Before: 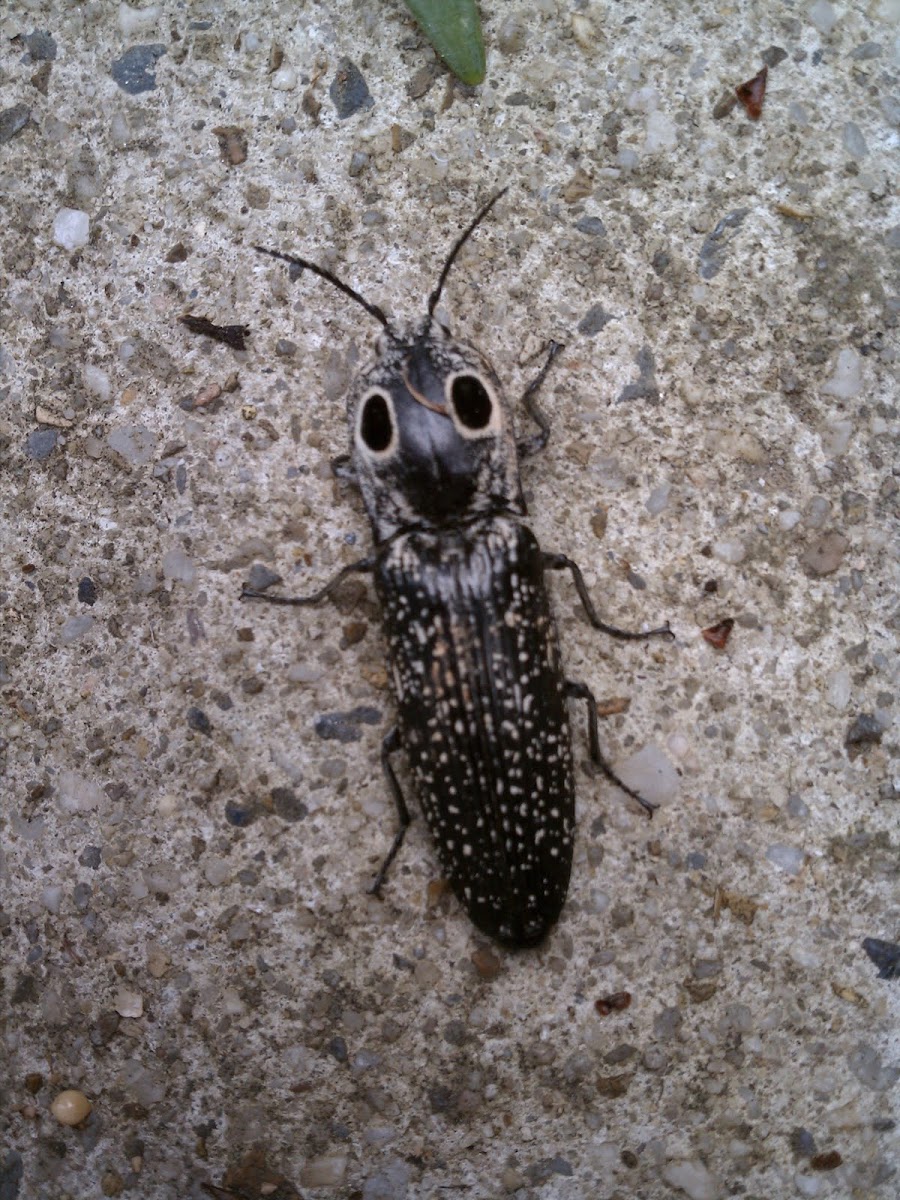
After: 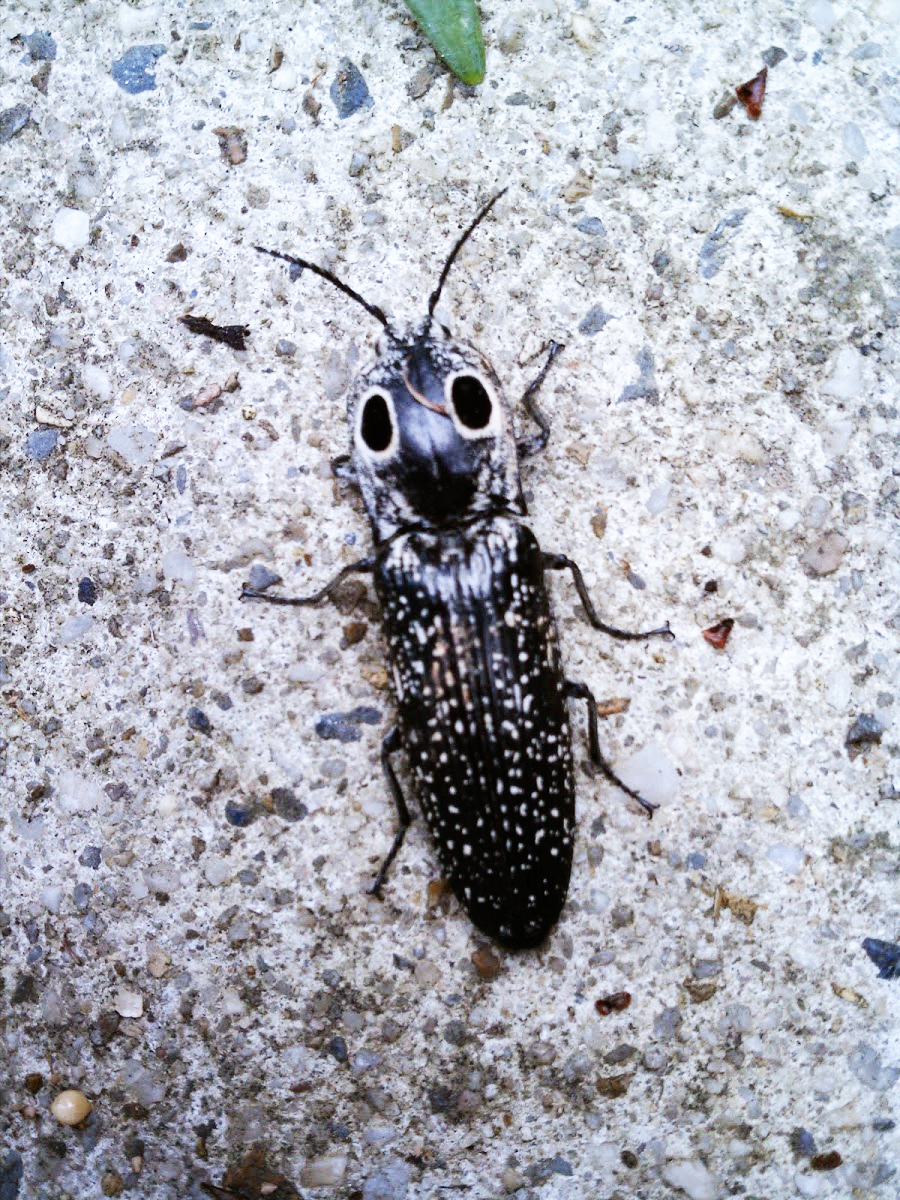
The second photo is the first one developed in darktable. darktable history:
base curve: curves: ch0 [(0, 0) (0.007, 0.004) (0.027, 0.03) (0.046, 0.07) (0.207, 0.54) (0.442, 0.872) (0.673, 0.972) (1, 1)], preserve colors none
white balance: red 0.924, blue 1.095
